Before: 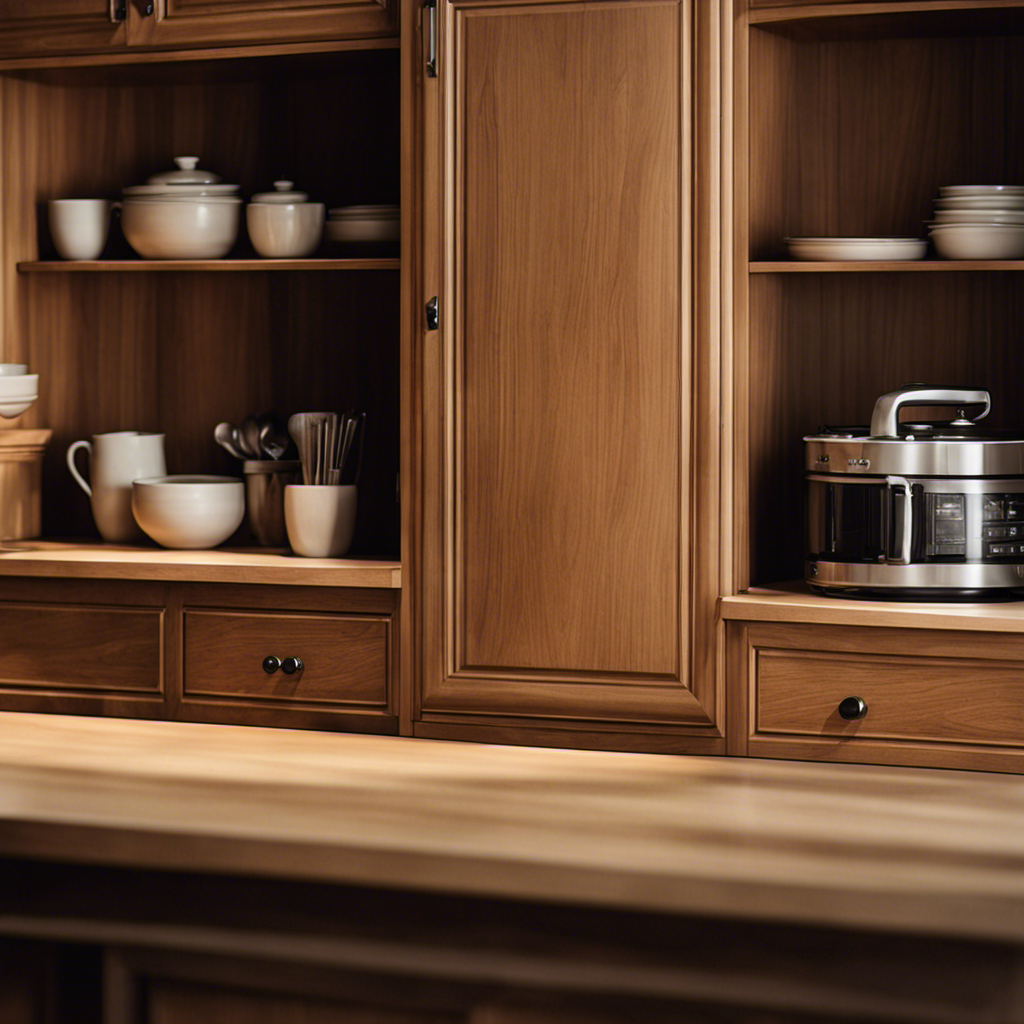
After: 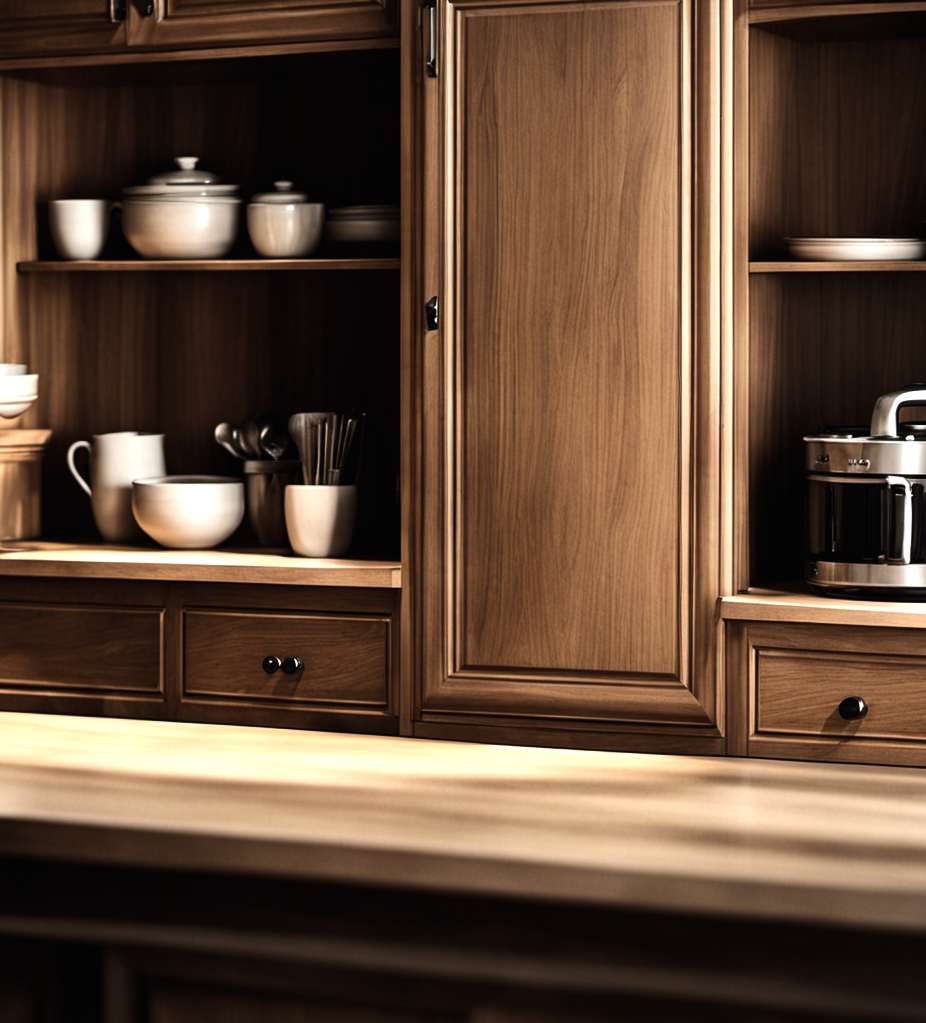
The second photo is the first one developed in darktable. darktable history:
tone equalizer: -8 EV -1.08 EV, -7 EV -1.01 EV, -6 EV -0.867 EV, -5 EV -0.578 EV, -3 EV 0.578 EV, -2 EV 0.867 EV, -1 EV 1.01 EV, +0 EV 1.08 EV, edges refinement/feathering 500, mask exposure compensation -1.57 EV, preserve details no
color correction: saturation 0.8
crop: right 9.509%, bottom 0.031%
